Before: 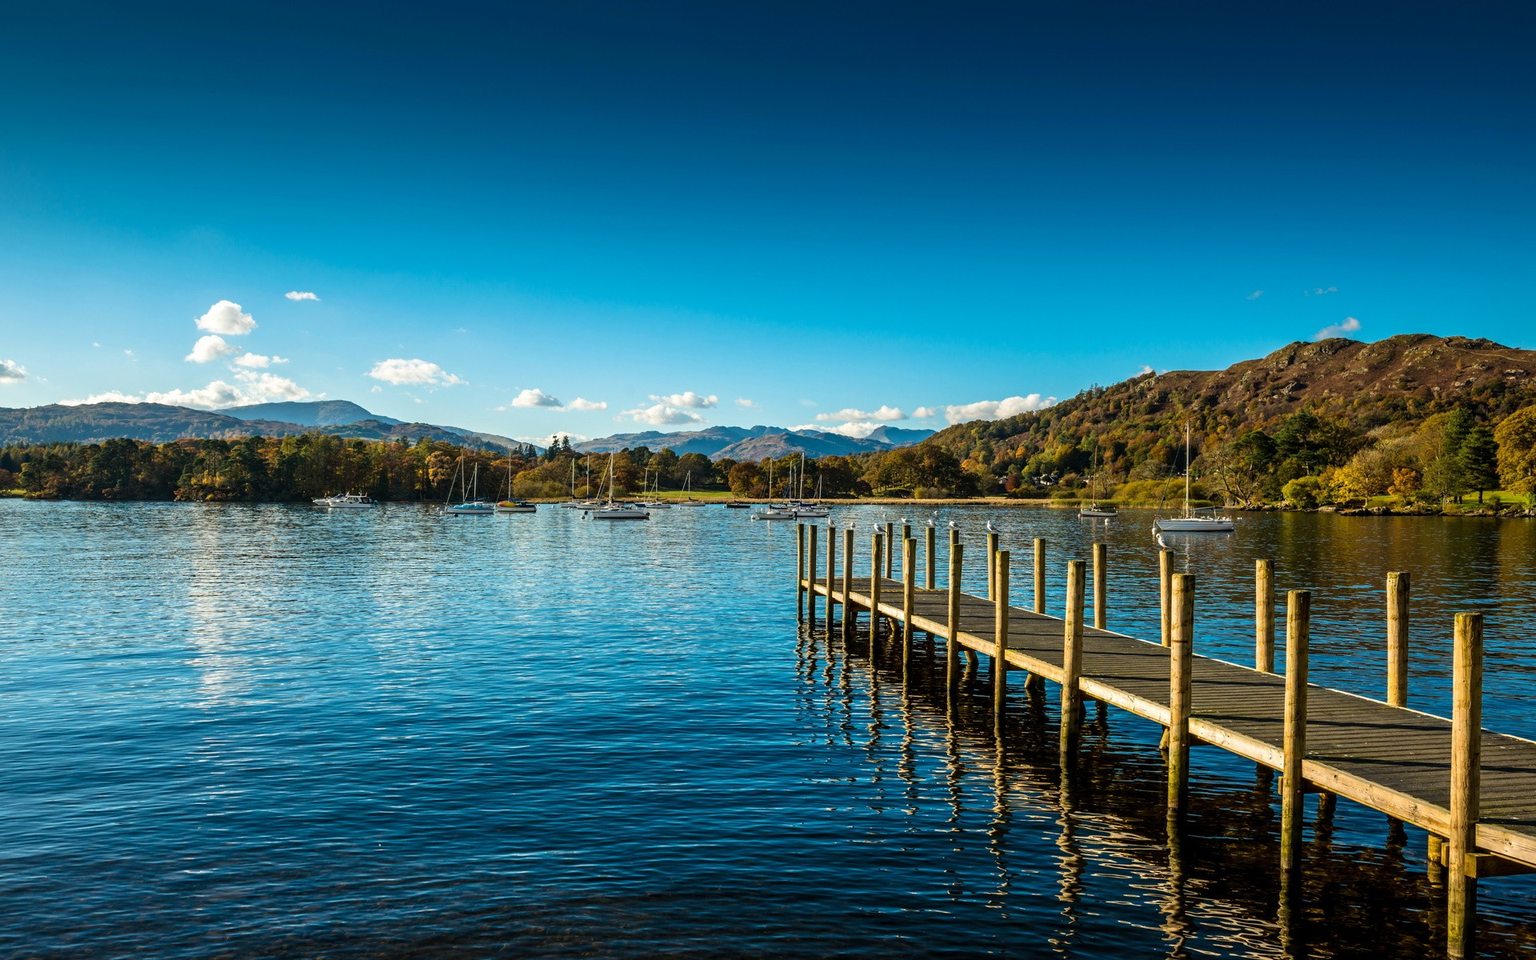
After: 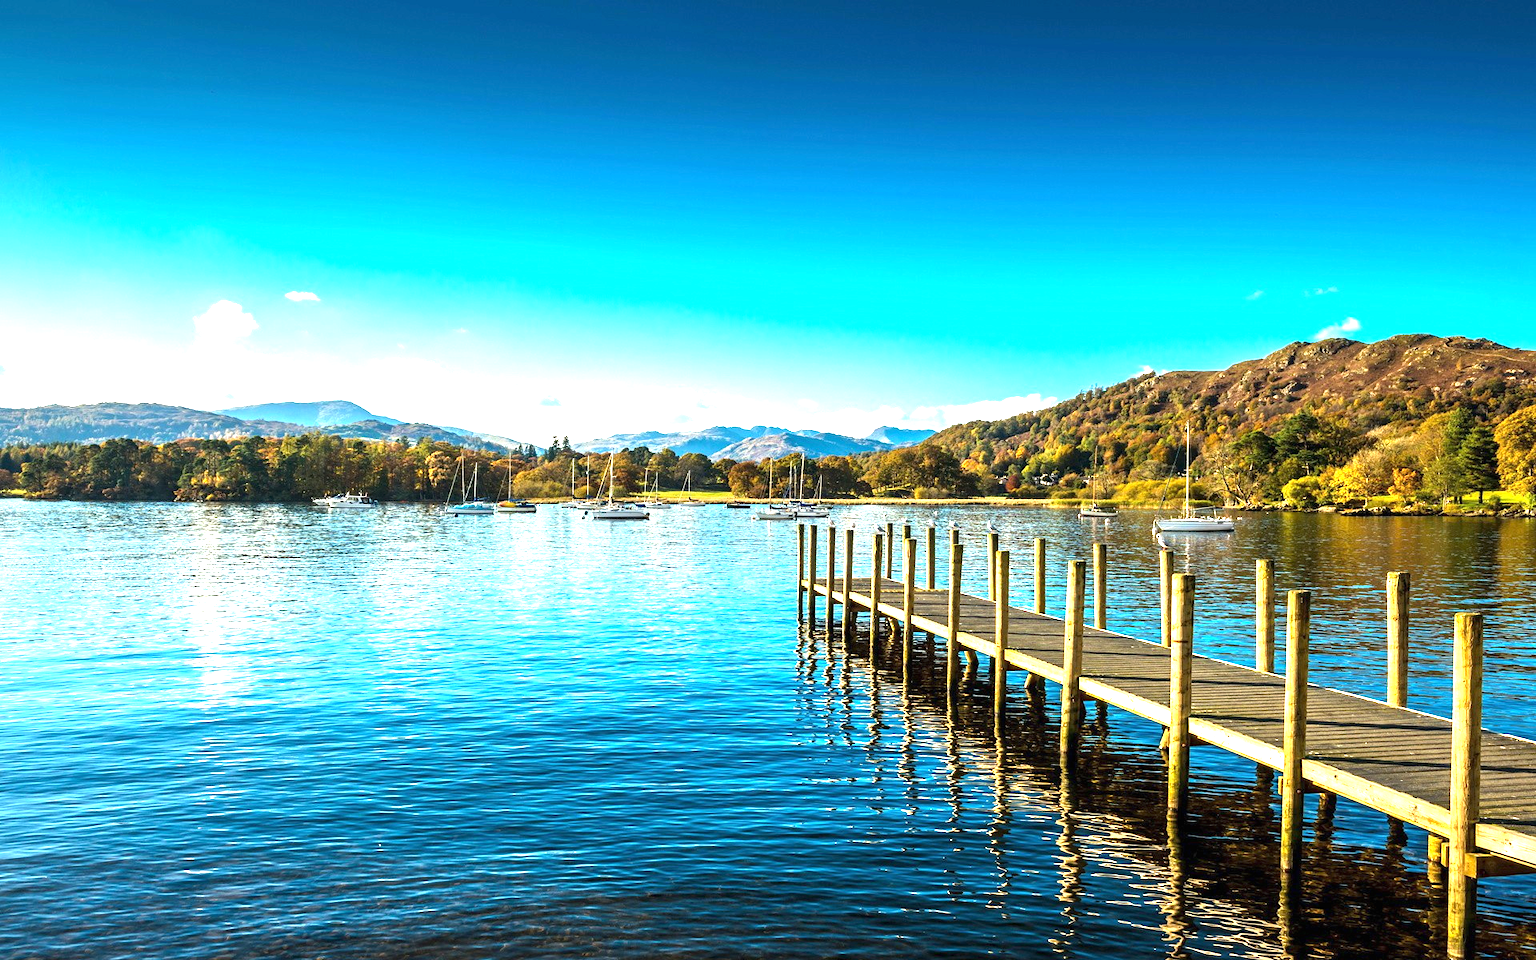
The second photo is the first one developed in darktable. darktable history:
tone equalizer: on, module defaults
exposure: black level correction 0, exposure 1.675 EV, compensate exposure bias true, compensate highlight preservation false
